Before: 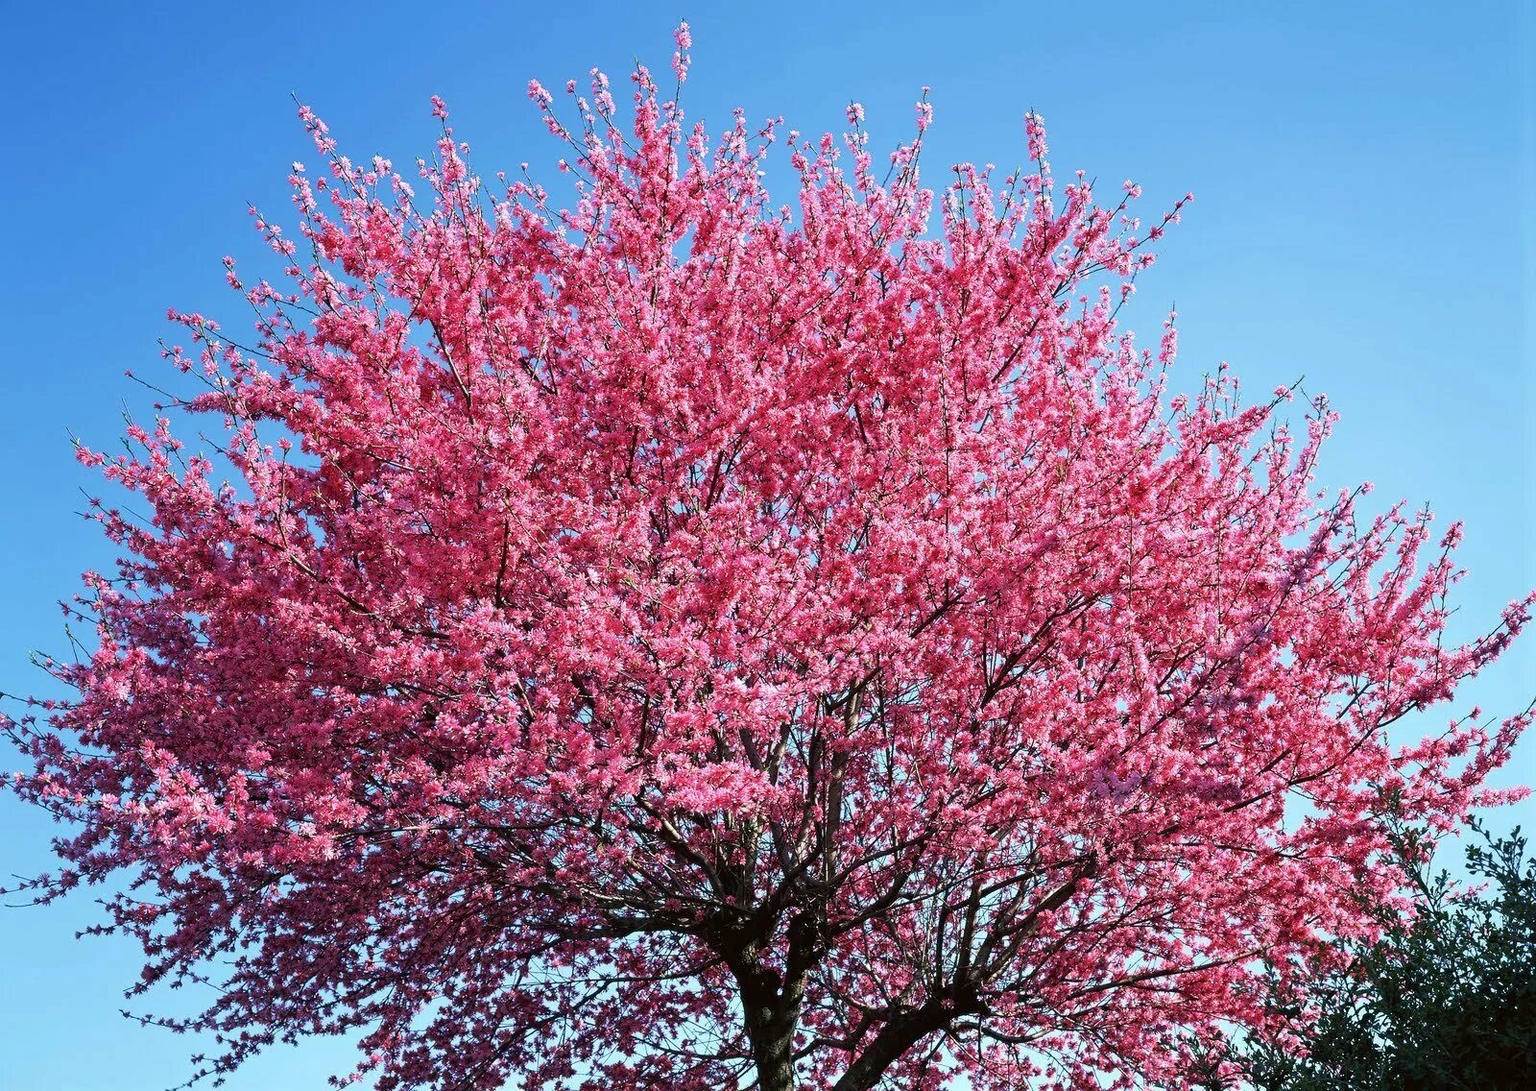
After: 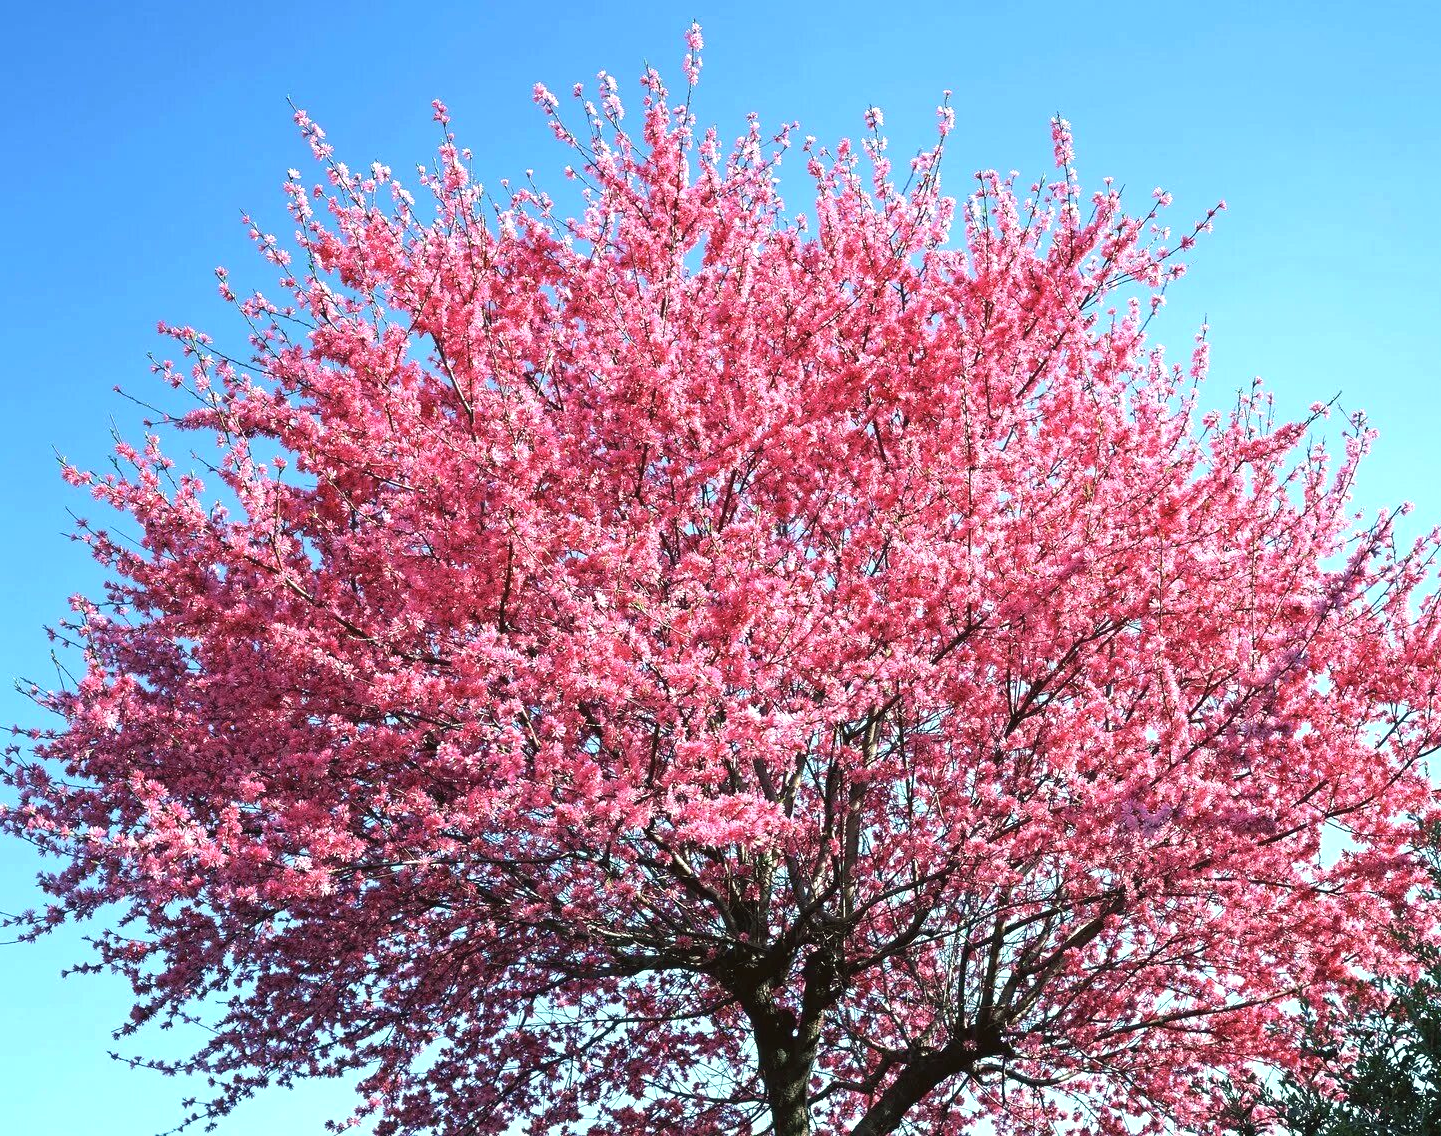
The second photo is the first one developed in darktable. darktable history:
crop and rotate: left 1.088%, right 8.807%
color correction: highlights a* -4.73, highlights b* 5.06, saturation 0.97
exposure: black level correction -0.002, exposure 0.54 EV, compensate highlight preservation false
